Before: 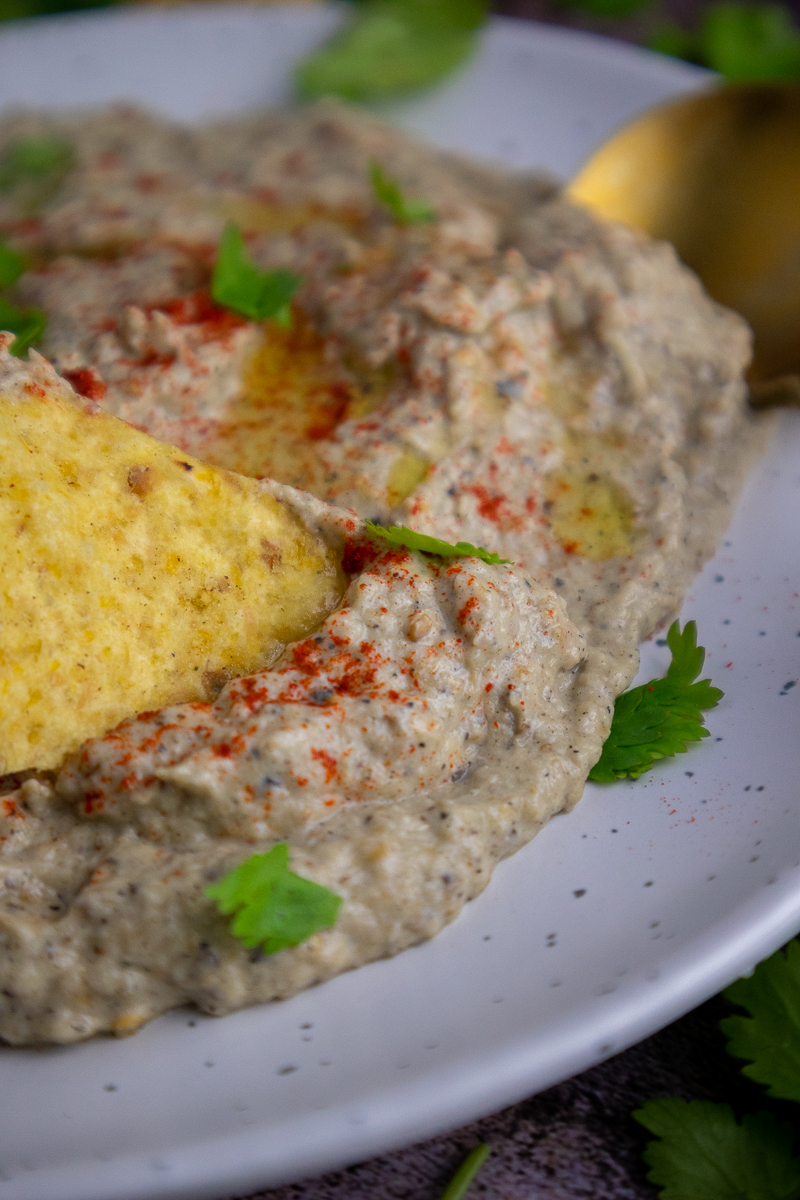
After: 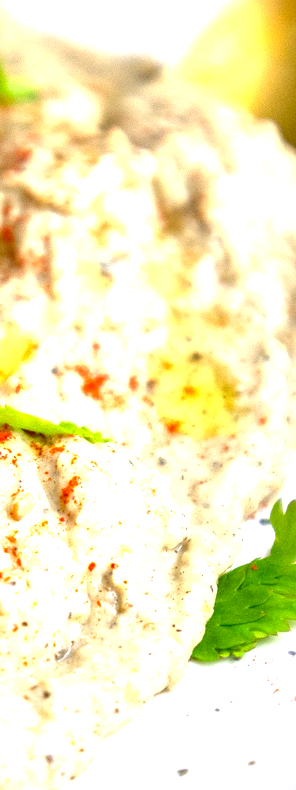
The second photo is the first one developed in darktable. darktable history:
exposure: exposure 2.228 EV, compensate highlight preservation false
color correction: highlights a* -1.83, highlights b* 10.29, shadows a* 0.288, shadows b* 19.95
crop and rotate: left 49.643%, top 10.094%, right 13.266%, bottom 24.029%
local contrast: on, module defaults
